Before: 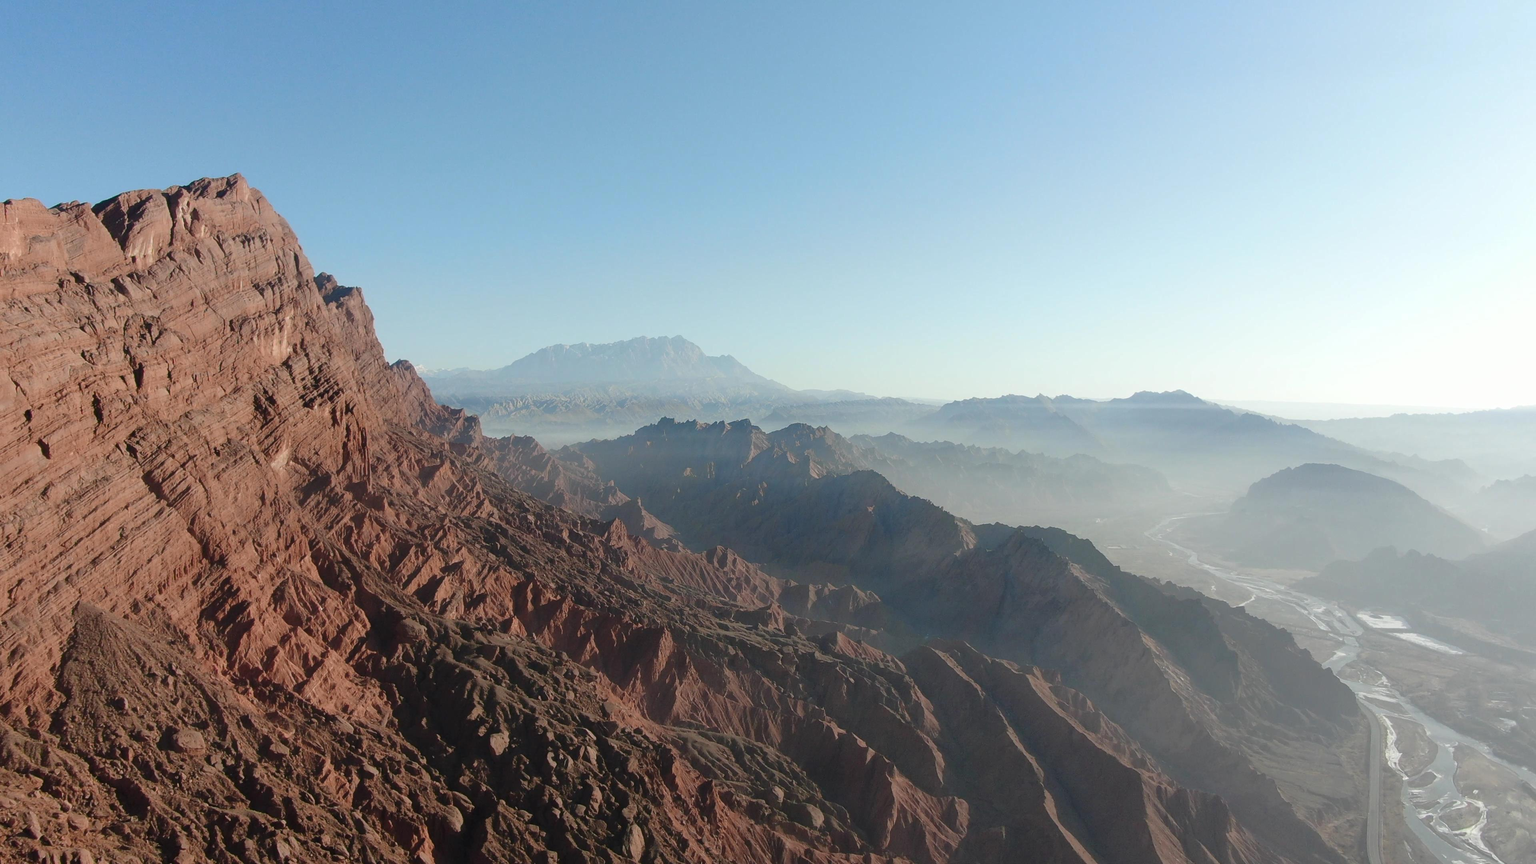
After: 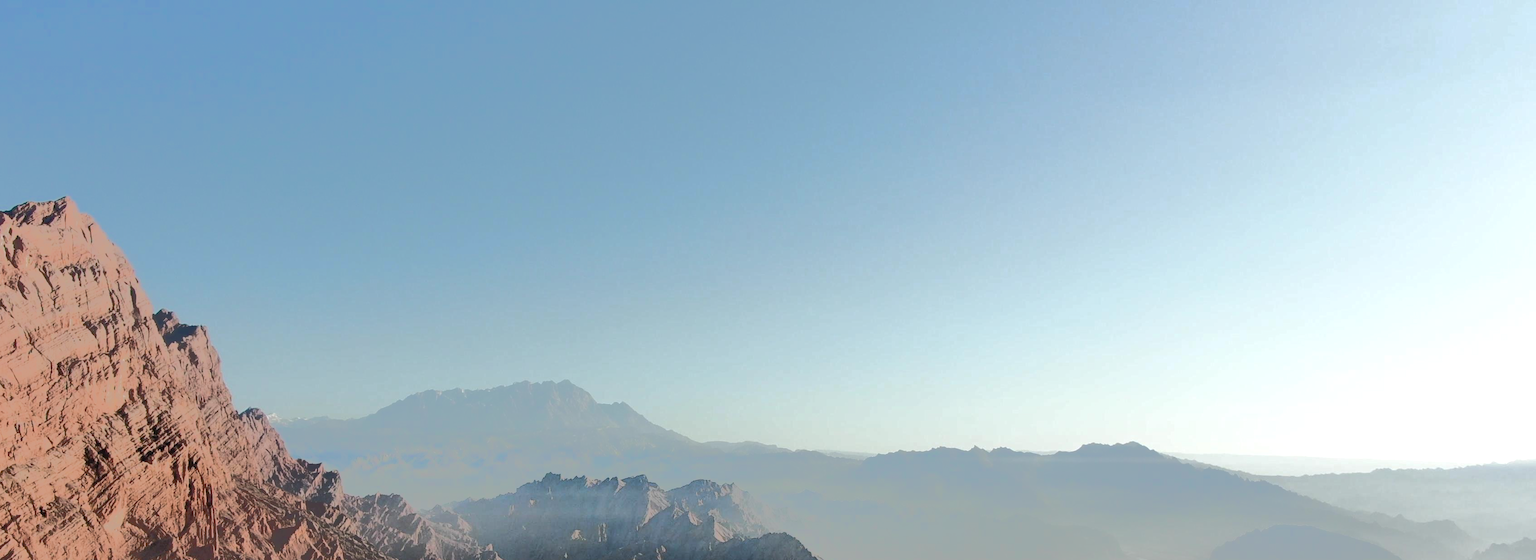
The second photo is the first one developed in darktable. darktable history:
tone equalizer: -7 EV -0.64 EV, -6 EV 0.973 EV, -5 EV -0.434 EV, -4 EV 0.44 EV, -3 EV 0.43 EV, -2 EV 0.141 EV, -1 EV -0.152 EV, +0 EV -0.38 EV, edges refinement/feathering 500, mask exposure compensation -1.57 EV, preserve details no
crop and rotate: left 11.691%, bottom 42.666%
